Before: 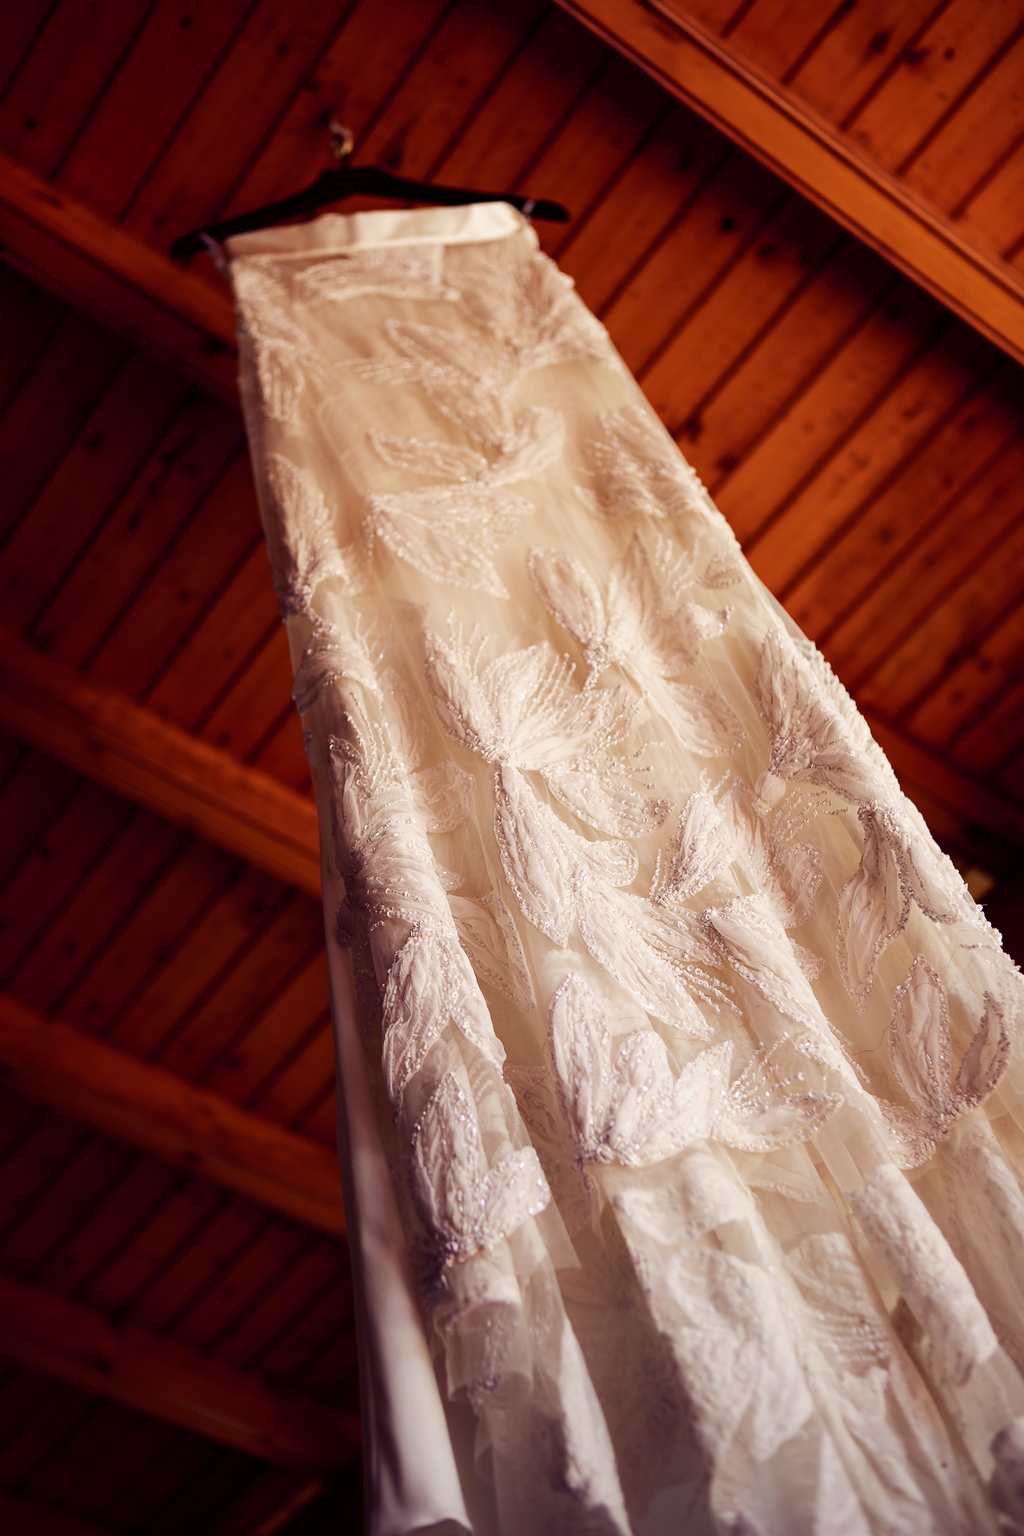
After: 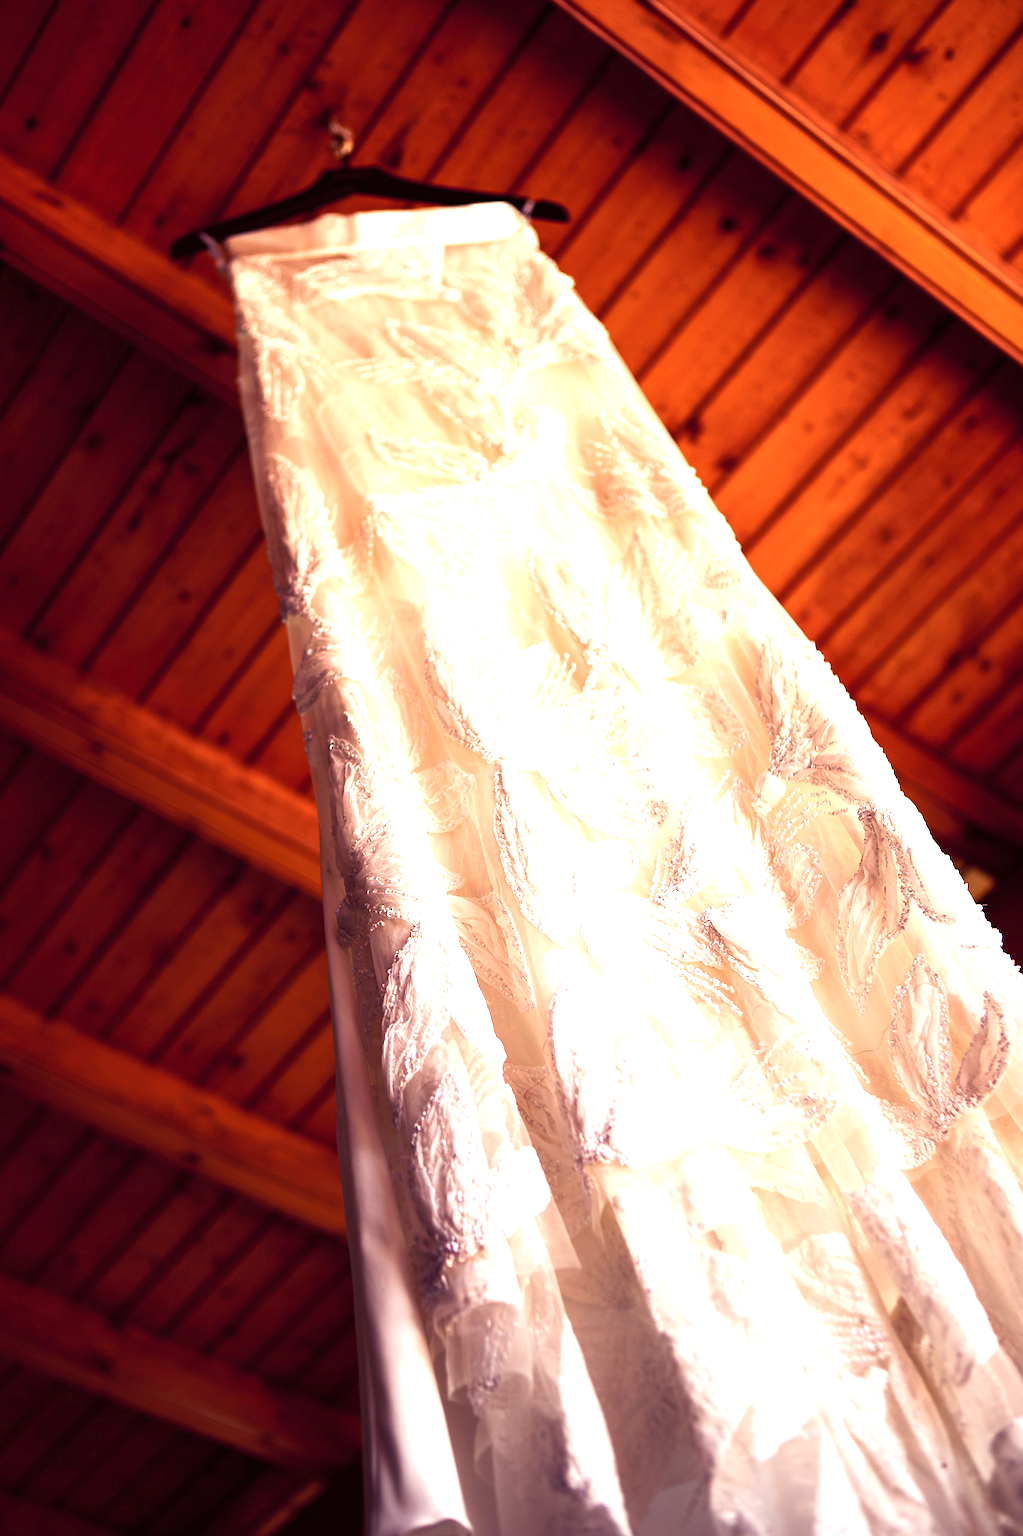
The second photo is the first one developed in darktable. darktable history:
exposure: black level correction 0, exposure 1.384 EV, compensate exposure bias true, compensate highlight preservation false
